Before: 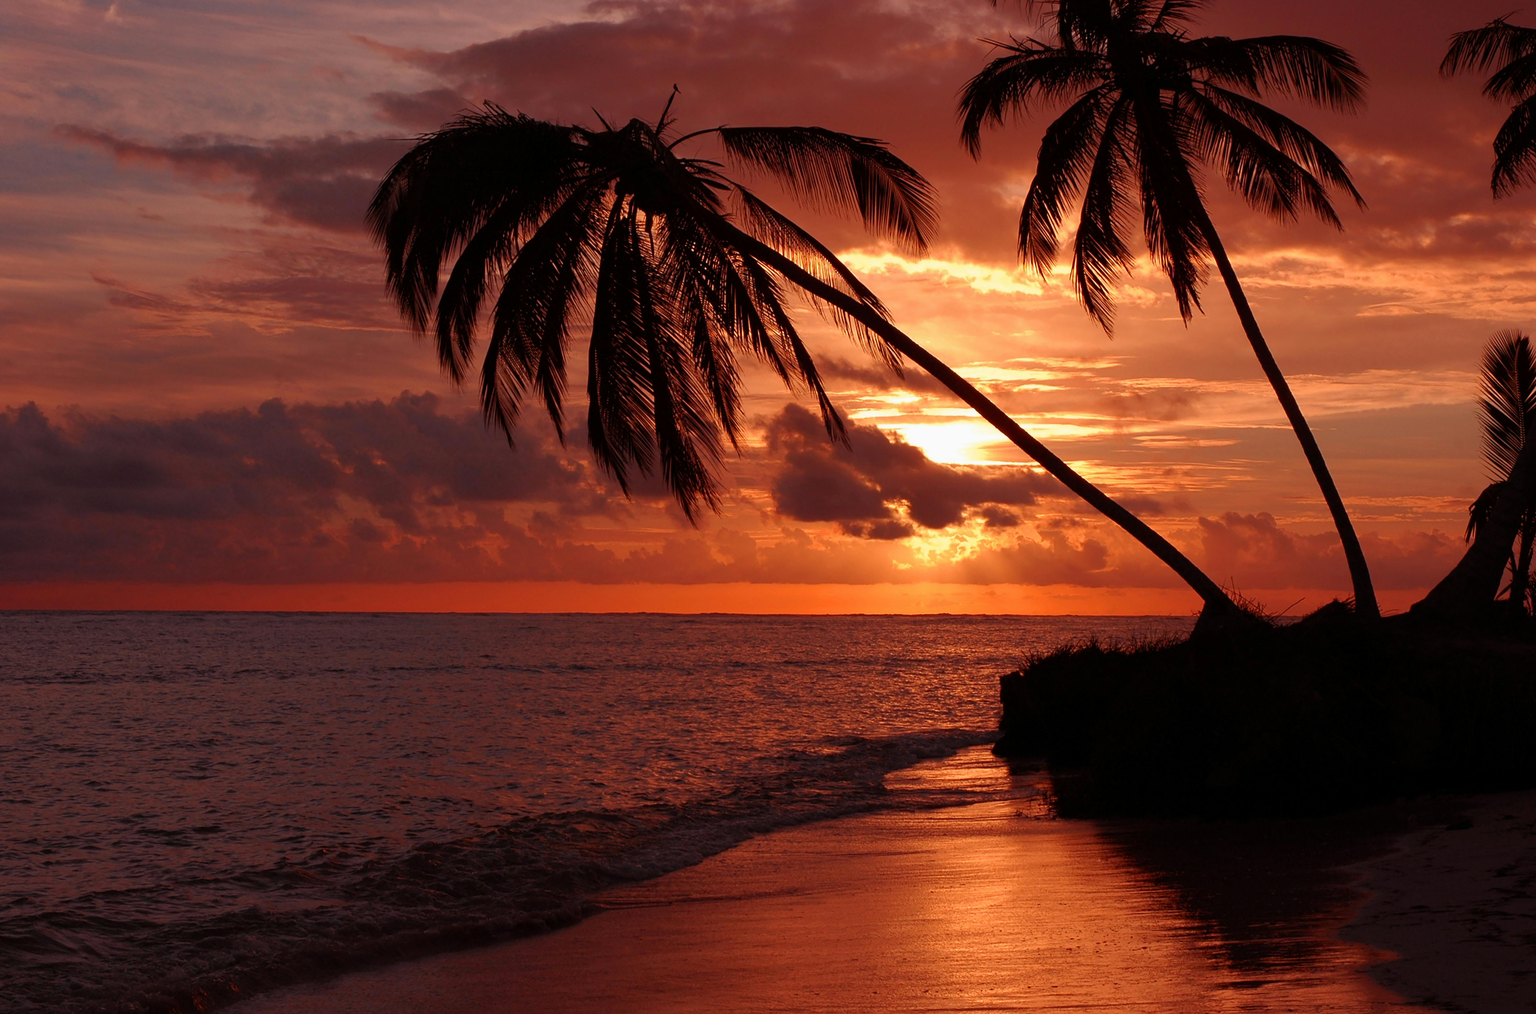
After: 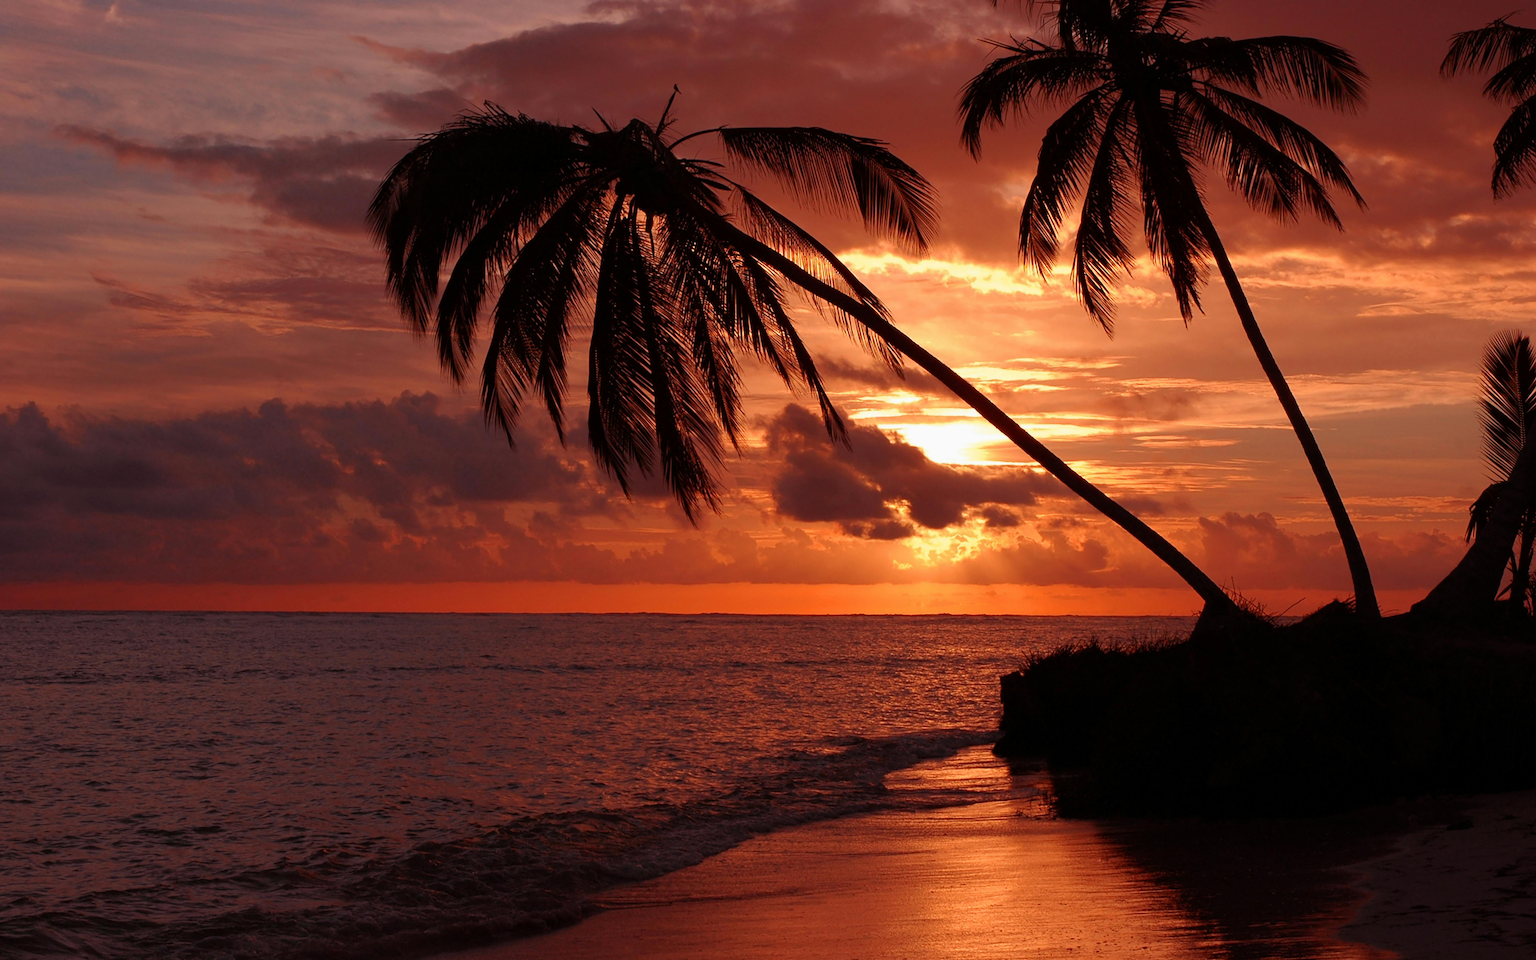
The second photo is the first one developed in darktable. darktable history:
crop and rotate: top 0.007%, bottom 5.197%
